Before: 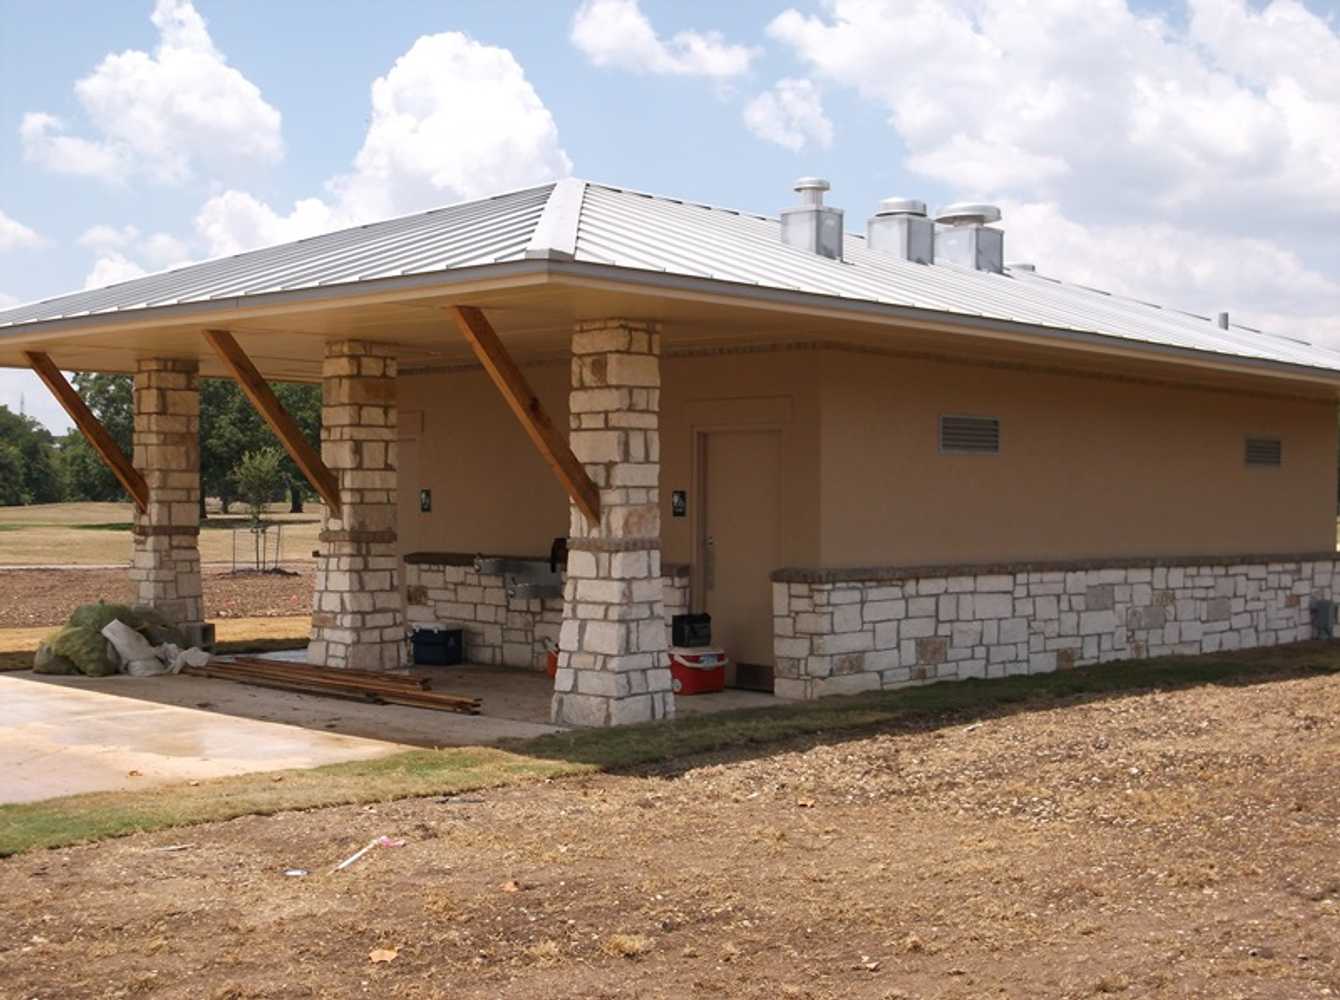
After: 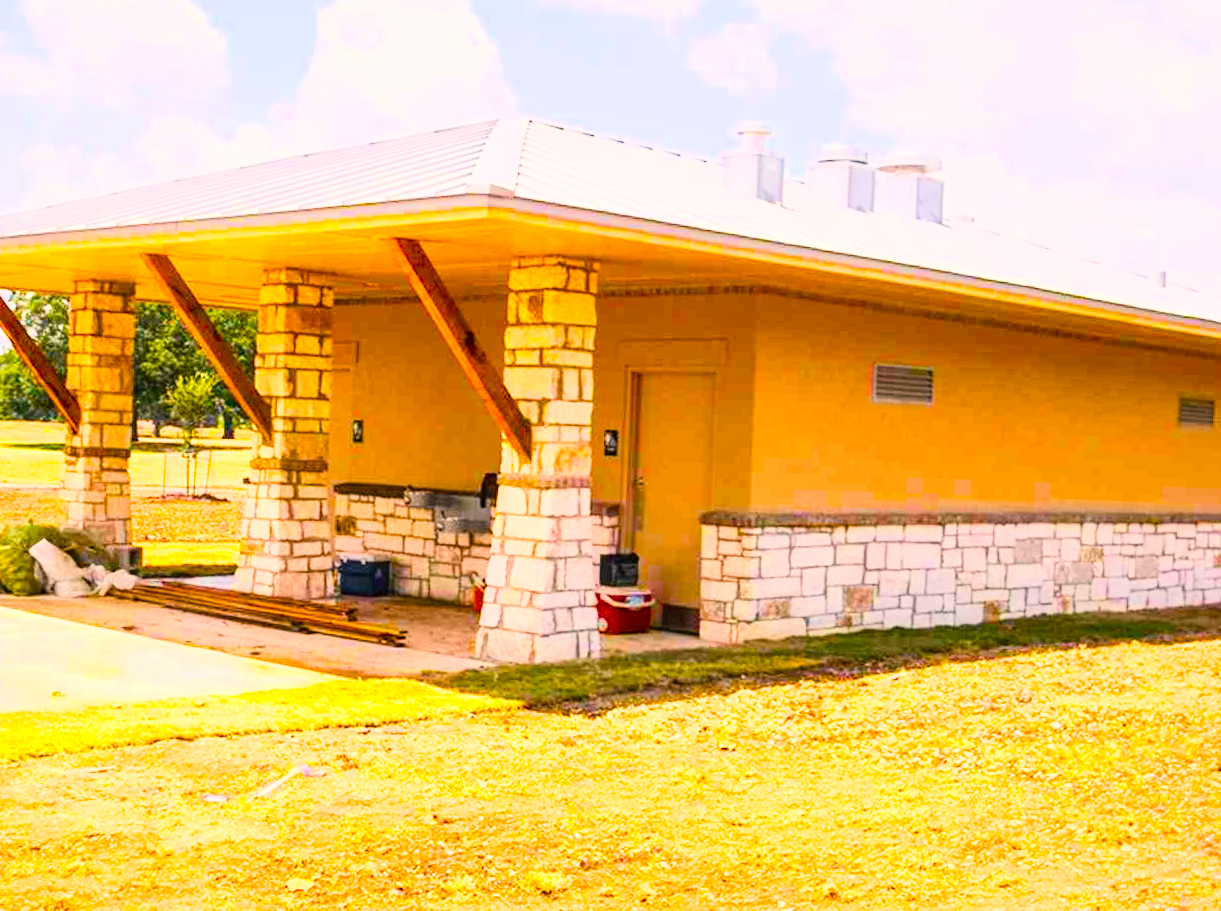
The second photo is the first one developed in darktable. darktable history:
crop and rotate: angle -1.96°, left 3.097%, top 4.154%, right 1.586%, bottom 0.529%
color balance rgb: perceptual saturation grading › global saturation 20%, perceptual saturation grading › highlights -50%, perceptual saturation grading › shadows 30%
exposure: exposure -0.36 EV, compensate highlight preservation false
color correction: highlights a* 7.34, highlights b* 4.37
tone curve: curves: ch0 [(0, 0) (0.417, 0.851) (1, 1)]
local contrast: detail 130%
color balance: input saturation 134.34%, contrast -10.04%, contrast fulcrum 19.67%, output saturation 133.51%
